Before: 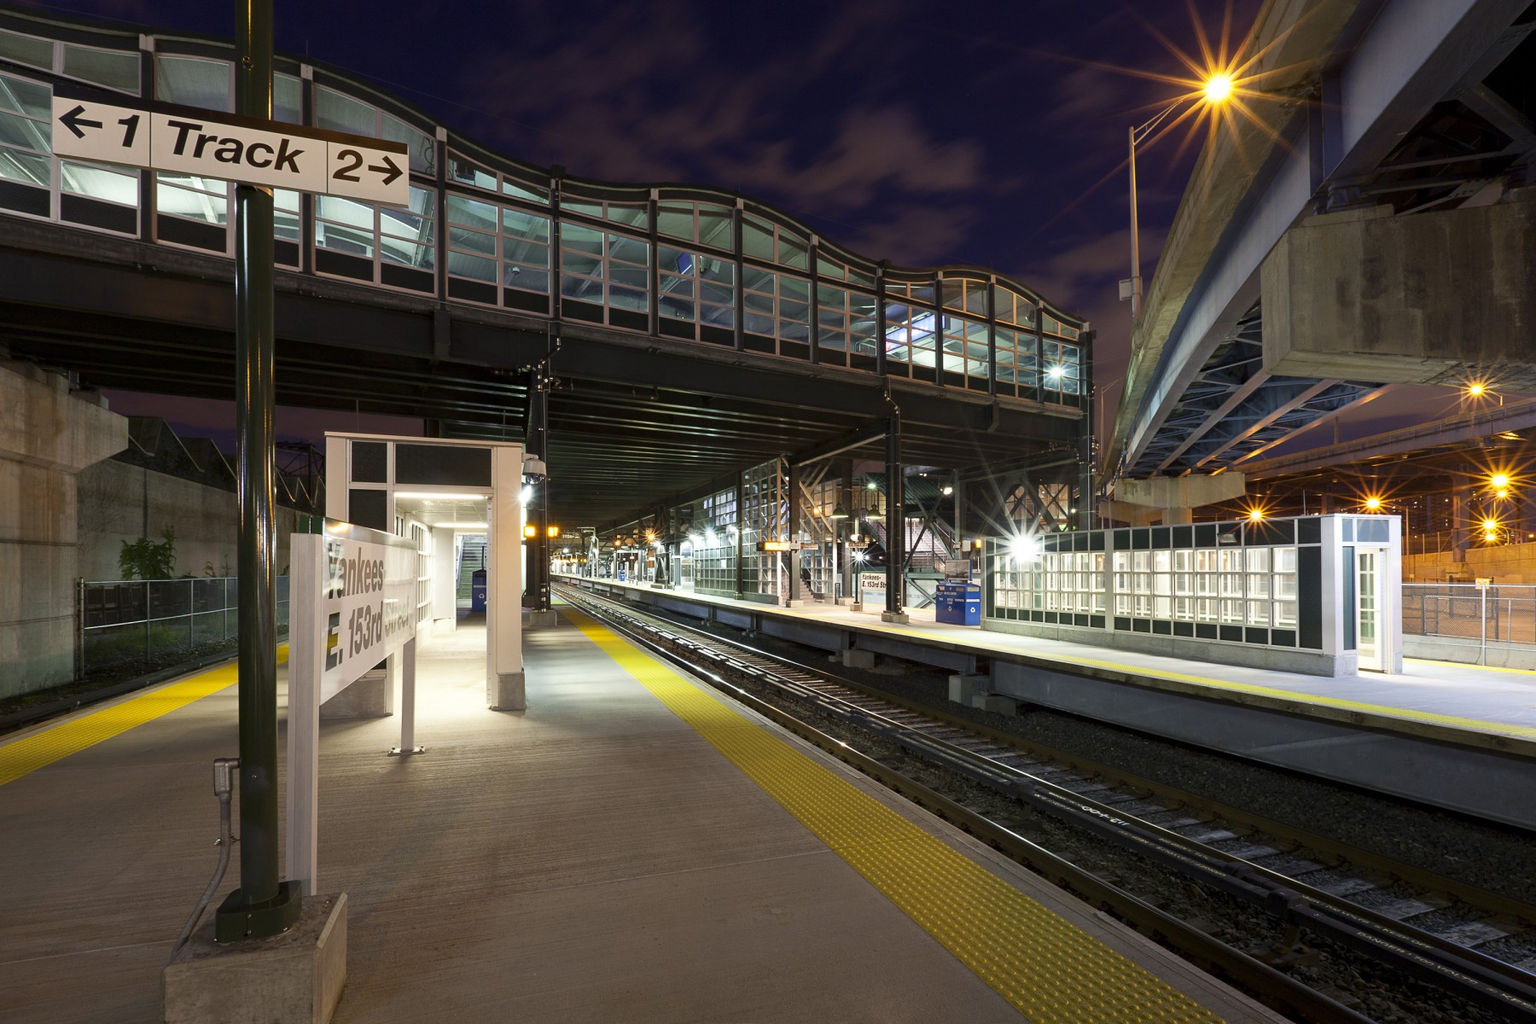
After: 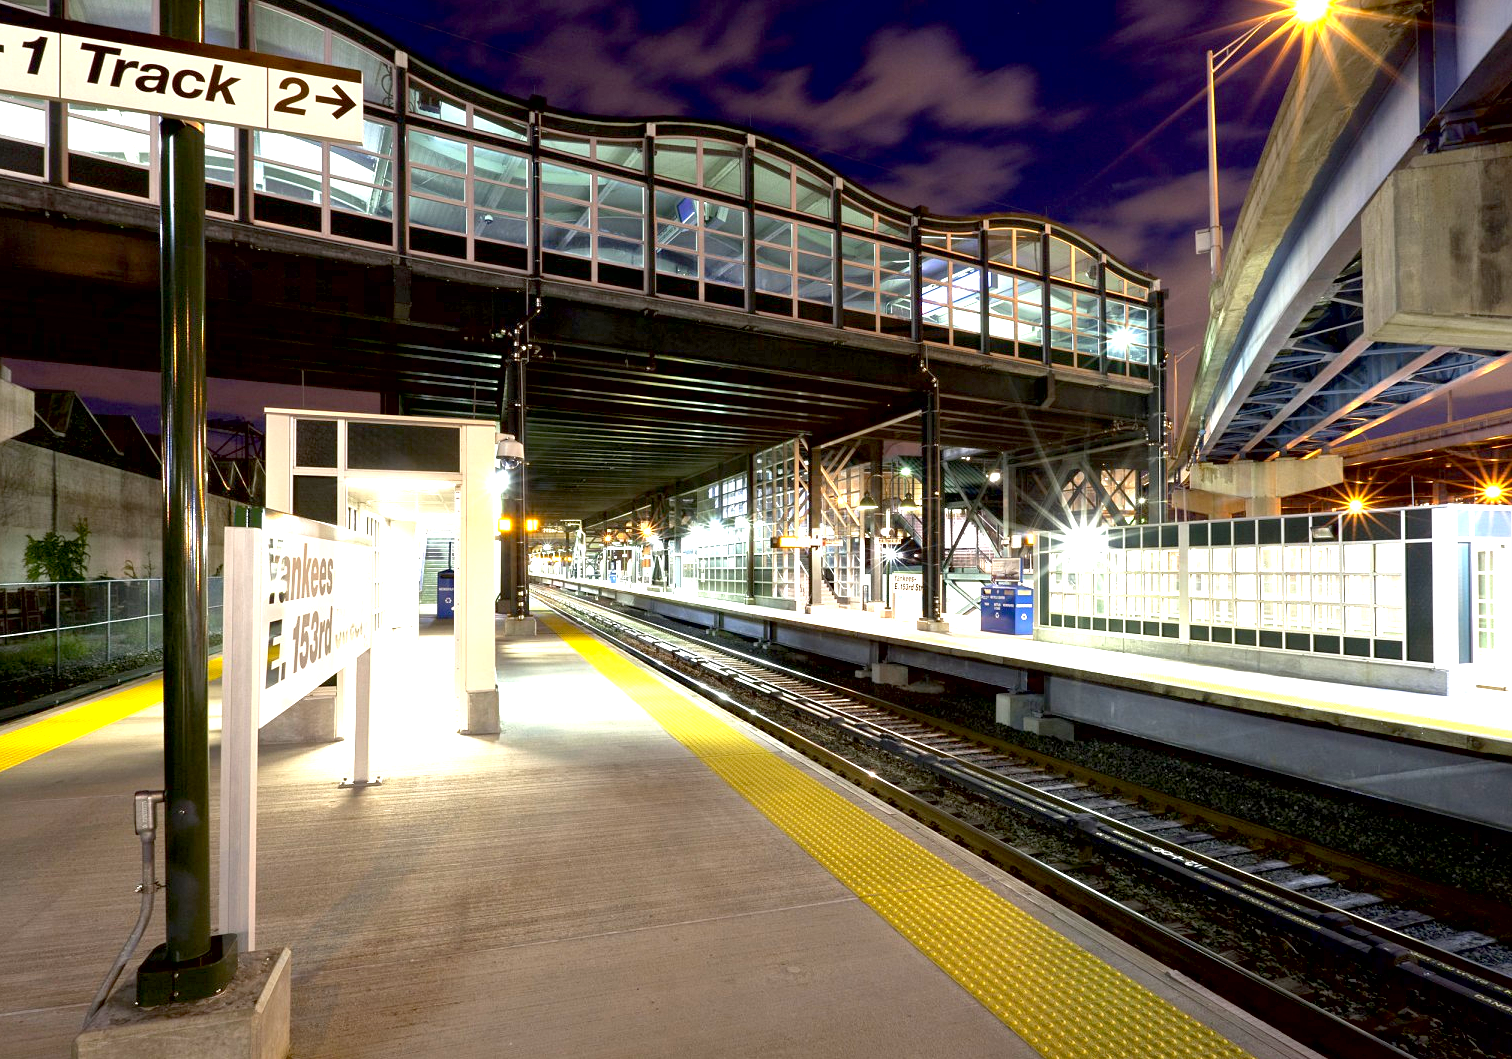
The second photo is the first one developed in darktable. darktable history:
local contrast: mode bilateral grid, contrast 20, coarseness 50, detail 120%, midtone range 0.2
crop: left 6.446%, top 8.188%, right 9.538%, bottom 3.548%
exposure: black level correction 0.009, exposure 1.425 EV, compensate highlight preservation false
